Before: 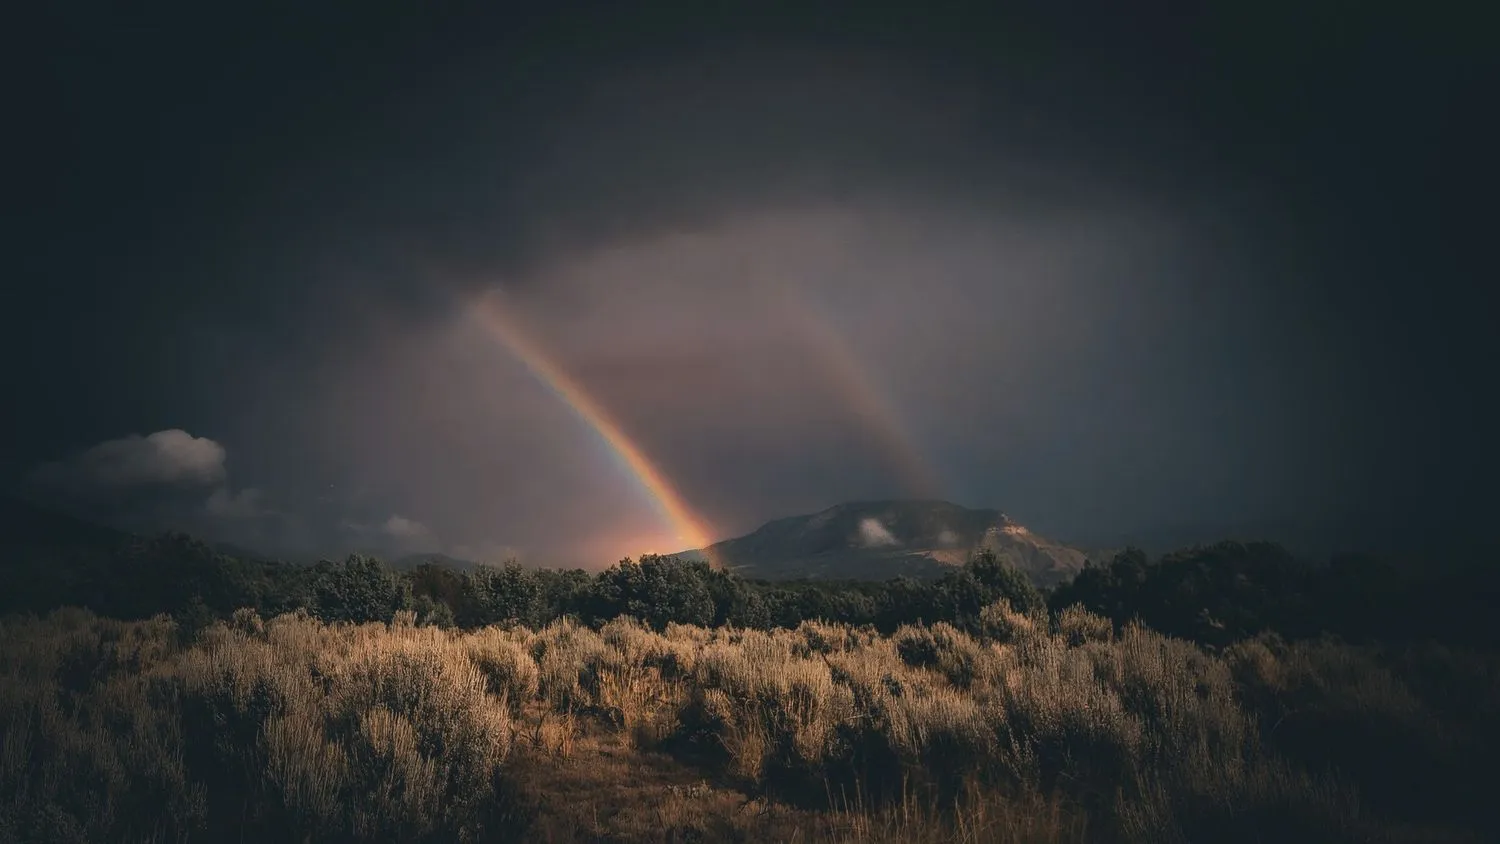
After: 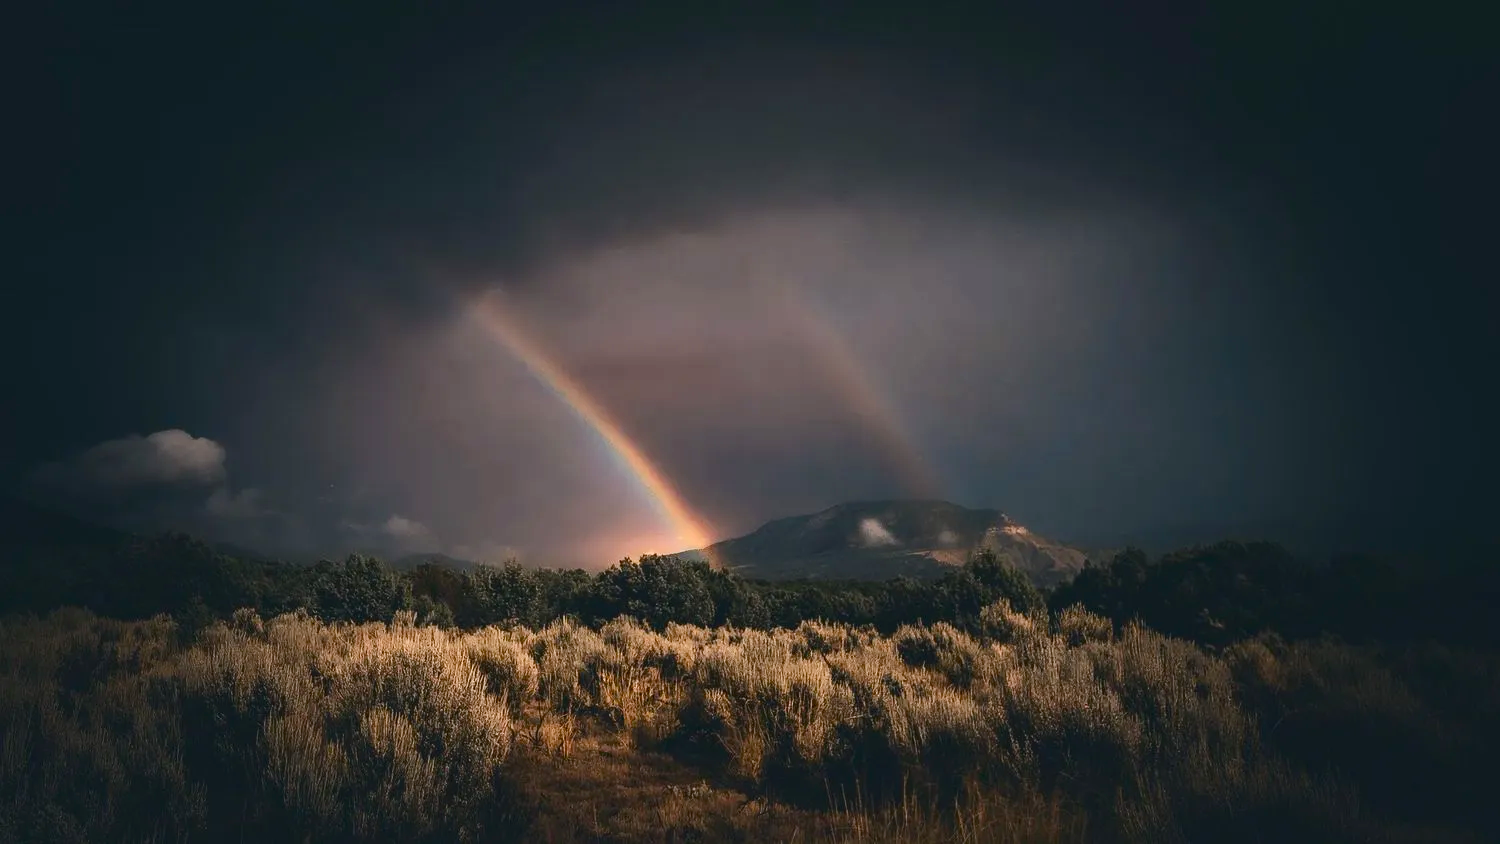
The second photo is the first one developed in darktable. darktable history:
contrast brightness saturation: contrast 0.24, brightness 0.09
color balance rgb: perceptual saturation grading › global saturation 20%, perceptual saturation grading › highlights -25%, perceptual saturation grading › shadows 25%
